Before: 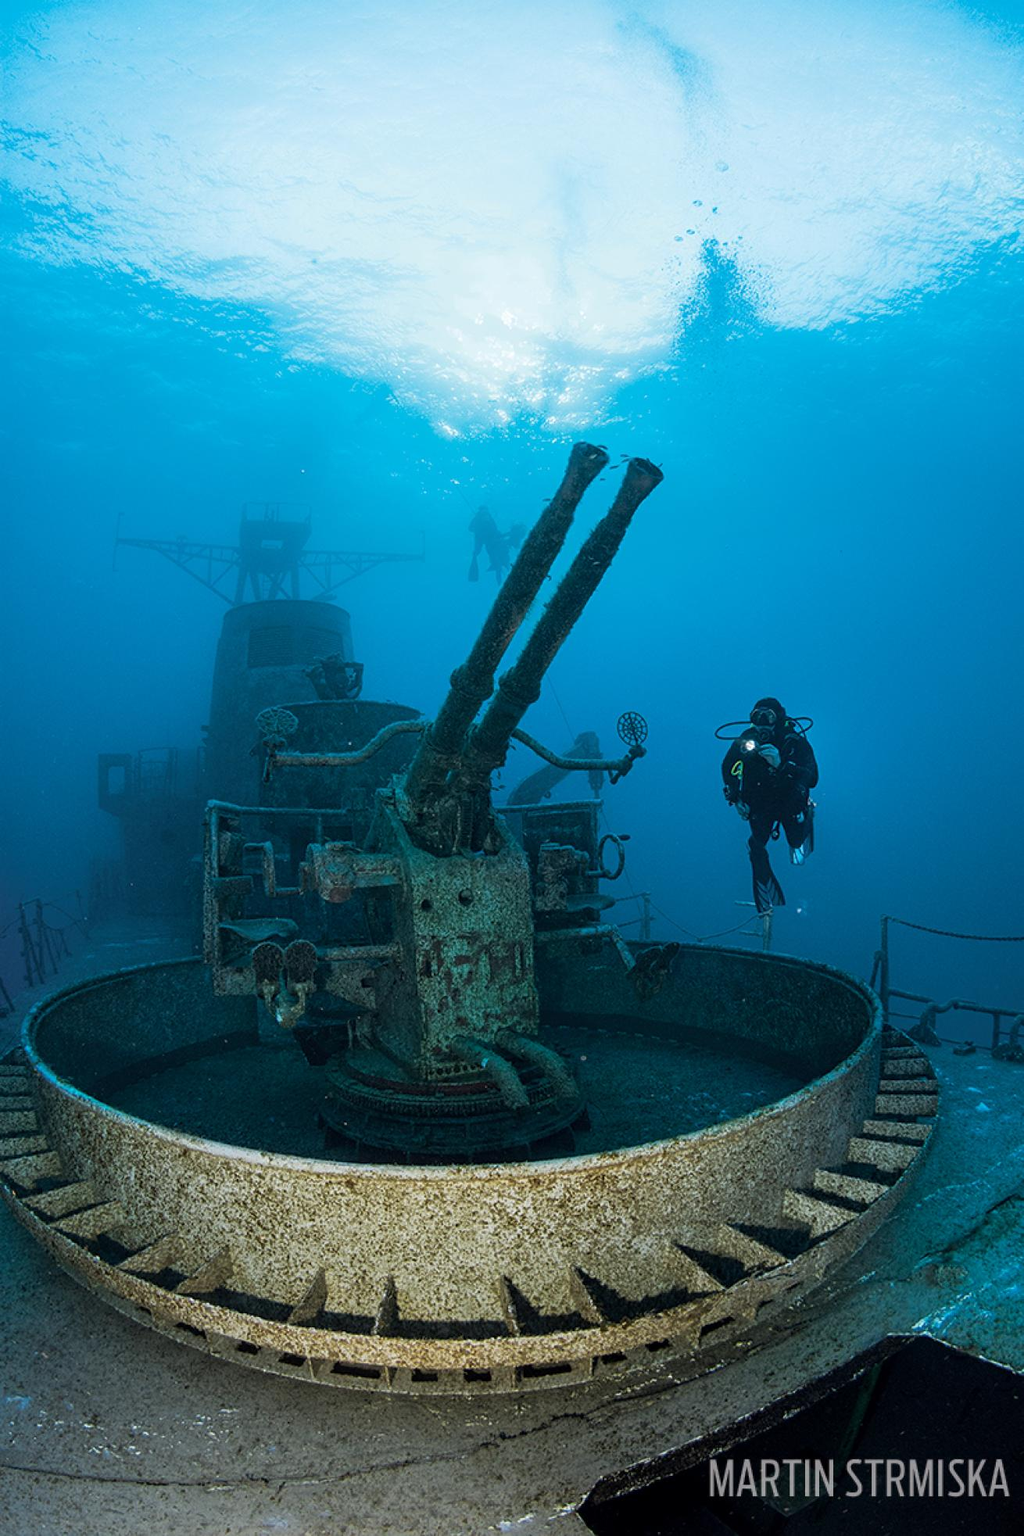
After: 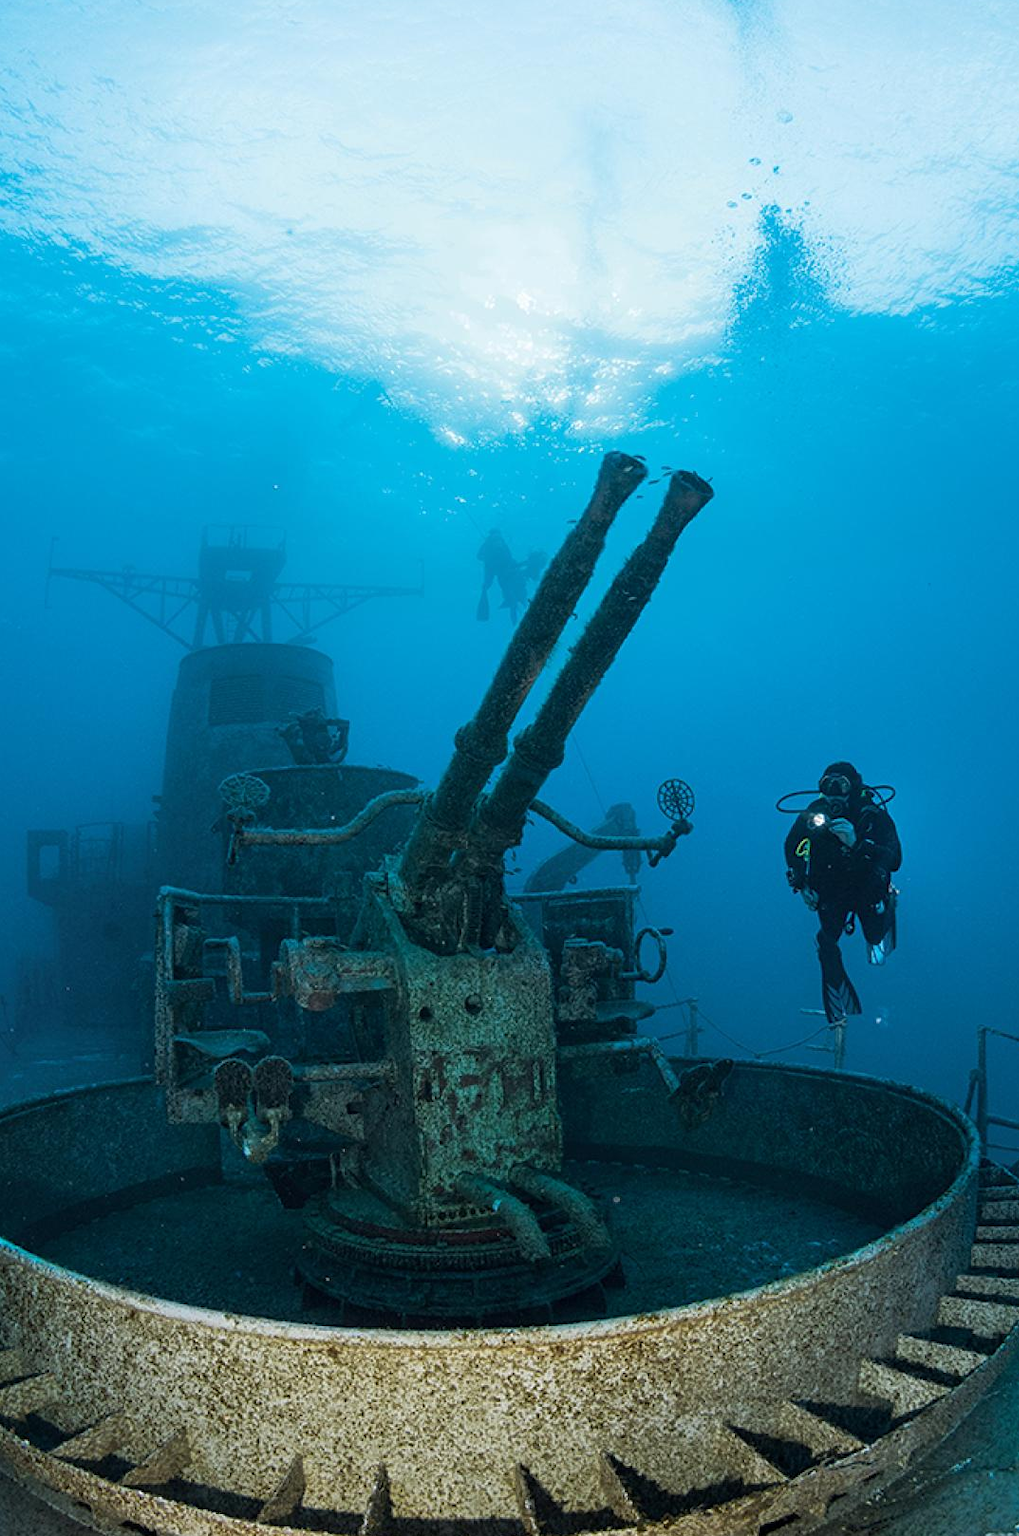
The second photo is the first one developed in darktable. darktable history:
crop and rotate: left 7.48%, top 4.629%, right 10.534%, bottom 13.005%
